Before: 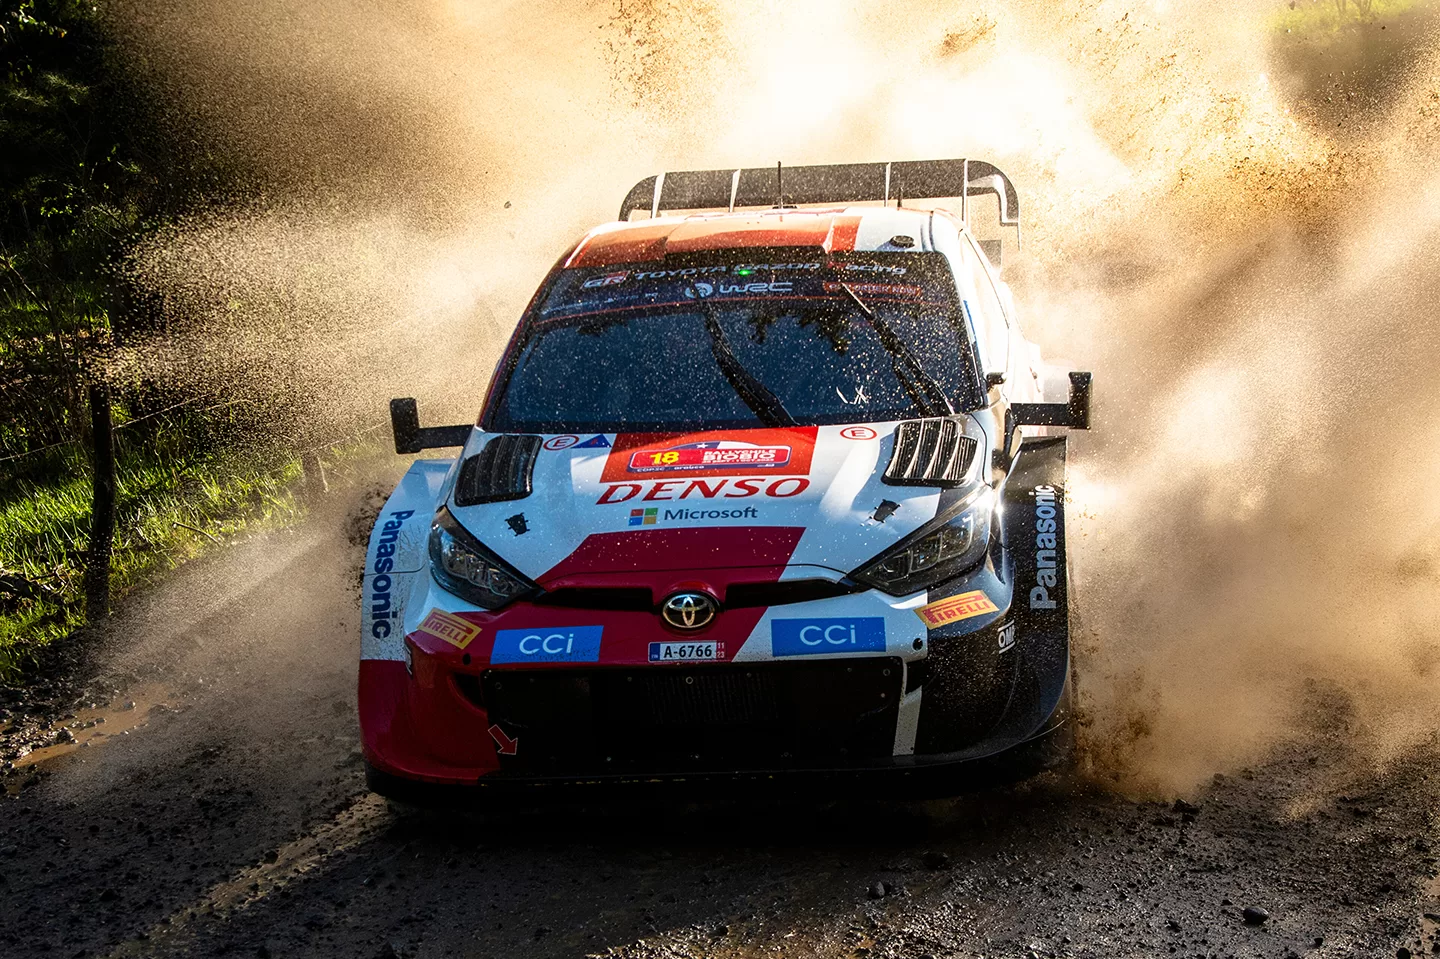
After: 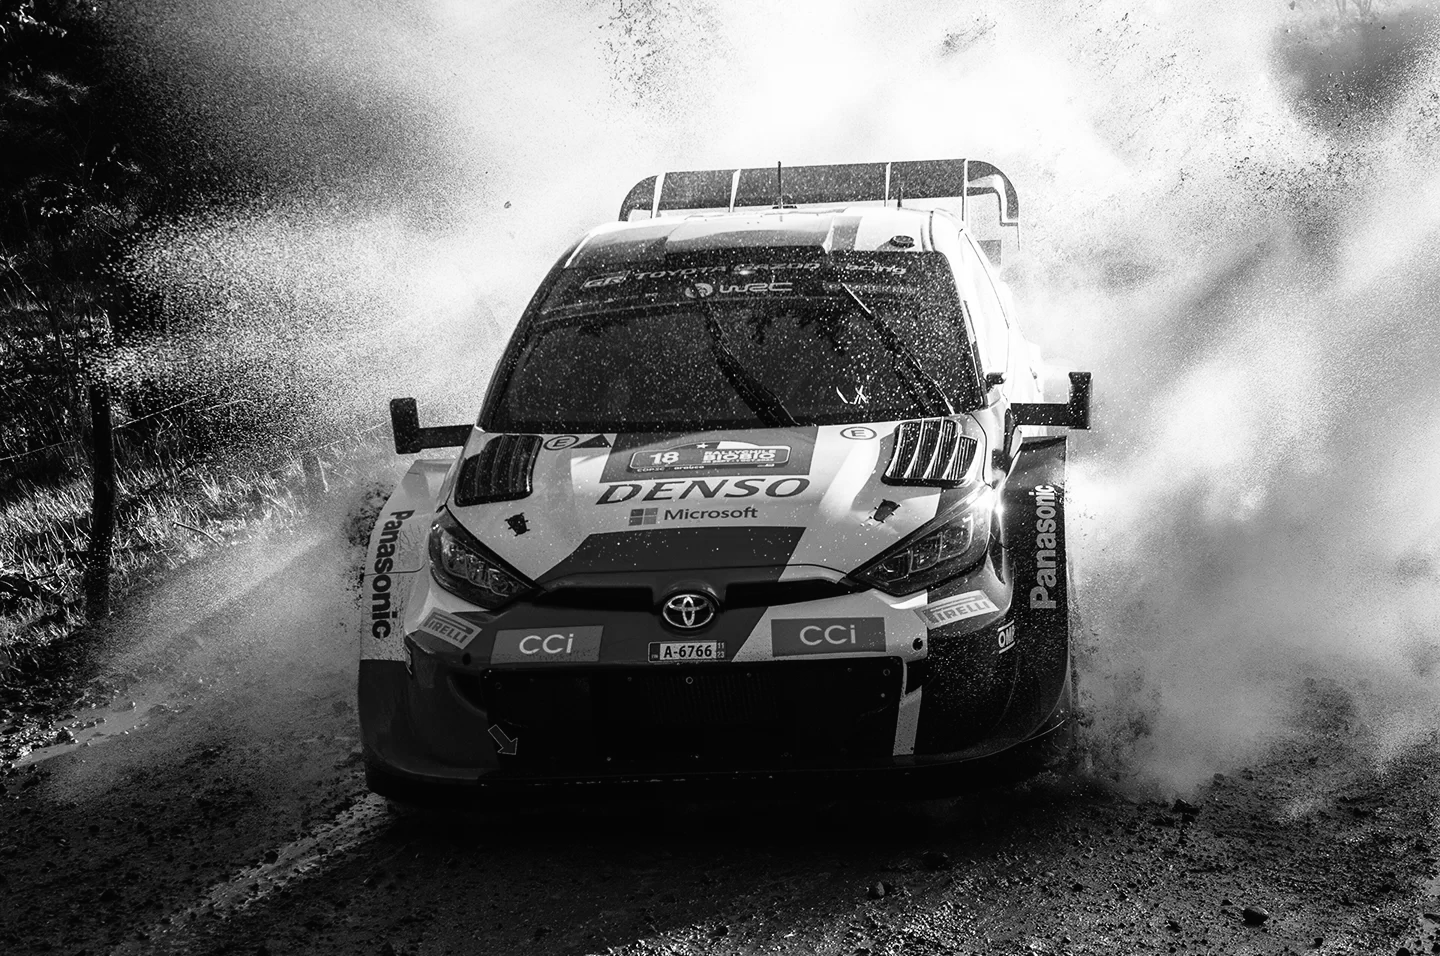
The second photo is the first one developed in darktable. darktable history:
crop: top 0.05%, bottom 0.098%
tone curve: curves: ch0 [(0, 0.012) (0.056, 0.046) (0.218, 0.213) (0.606, 0.62) (0.82, 0.846) (1, 1)]; ch1 [(0, 0) (0.226, 0.261) (0.403, 0.437) (0.469, 0.472) (0.495, 0.499) (0.508, 0.503) (0.545, 0.555) (0.59, 0.598) (0.686, 0.728) (1, 1)]; ch2 [(0, 0) (0.269, 0.299) (0.459, 0.45) (0.498, 0.499) (0.523, 0.512) (0.568, 0.558) (0.634, 0.617) (0.698, 0.677) (0.806, 0.769) (1, 1)], color space Lab, independent channels, preserve colors none
contrast brightness saturation: saturation -0.05
monochrome: on, module defaults
